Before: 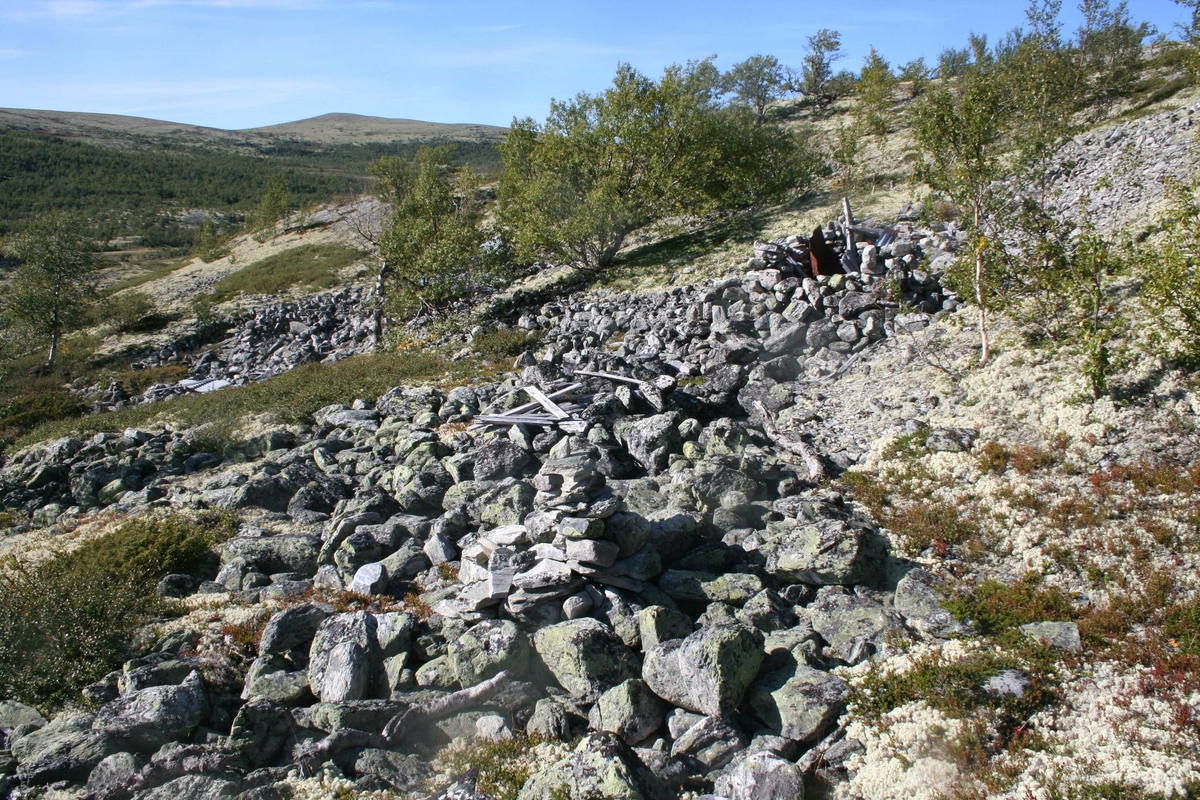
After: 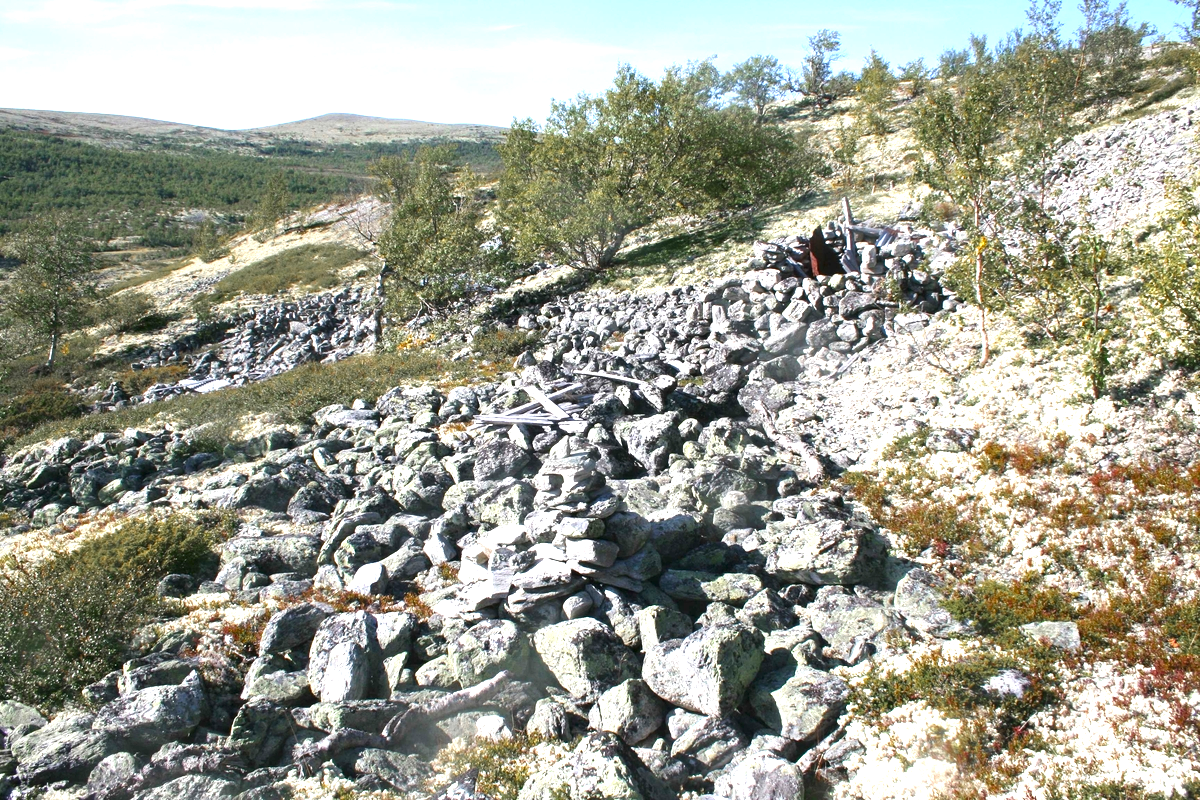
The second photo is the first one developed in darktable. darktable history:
color zones: curves: ch0 [(0.11, 0.396) (0.195, 0.36) (0.25, 0.5) (0.303, 0.412) (0.357, 0.544) (0.75, 0.5) (0.967, 0.328)]; ch1 [(0, 0.468) (0.112, 0.512) (0.202, 0.6) (0.25, 0.5) (0.307, 0.352) (0.357, 0.544) (0.75, 0.5) (0.963, 0.524)]
exposure: black level correction 0, exposure 1.2 EV, compensate highlight preservation false
